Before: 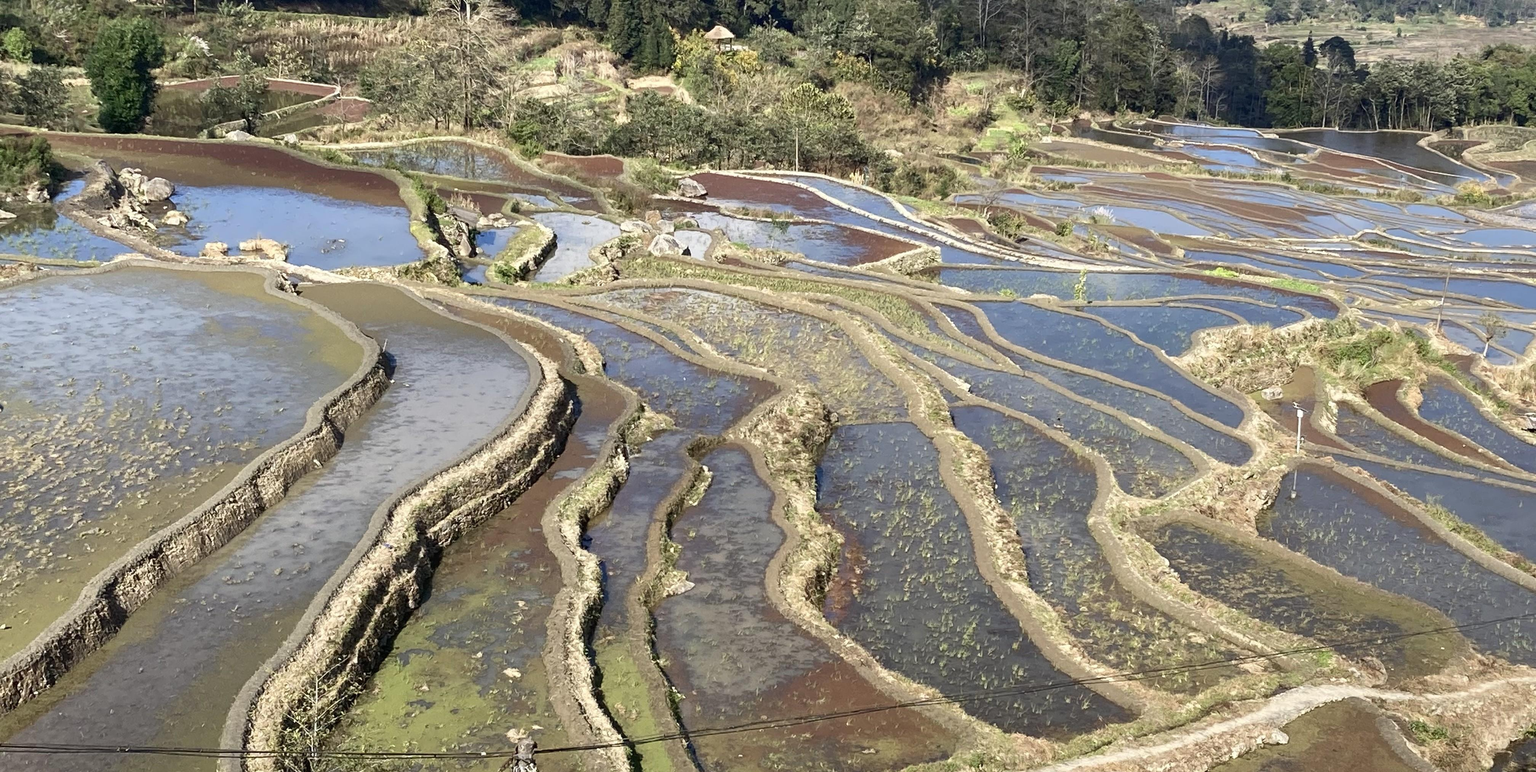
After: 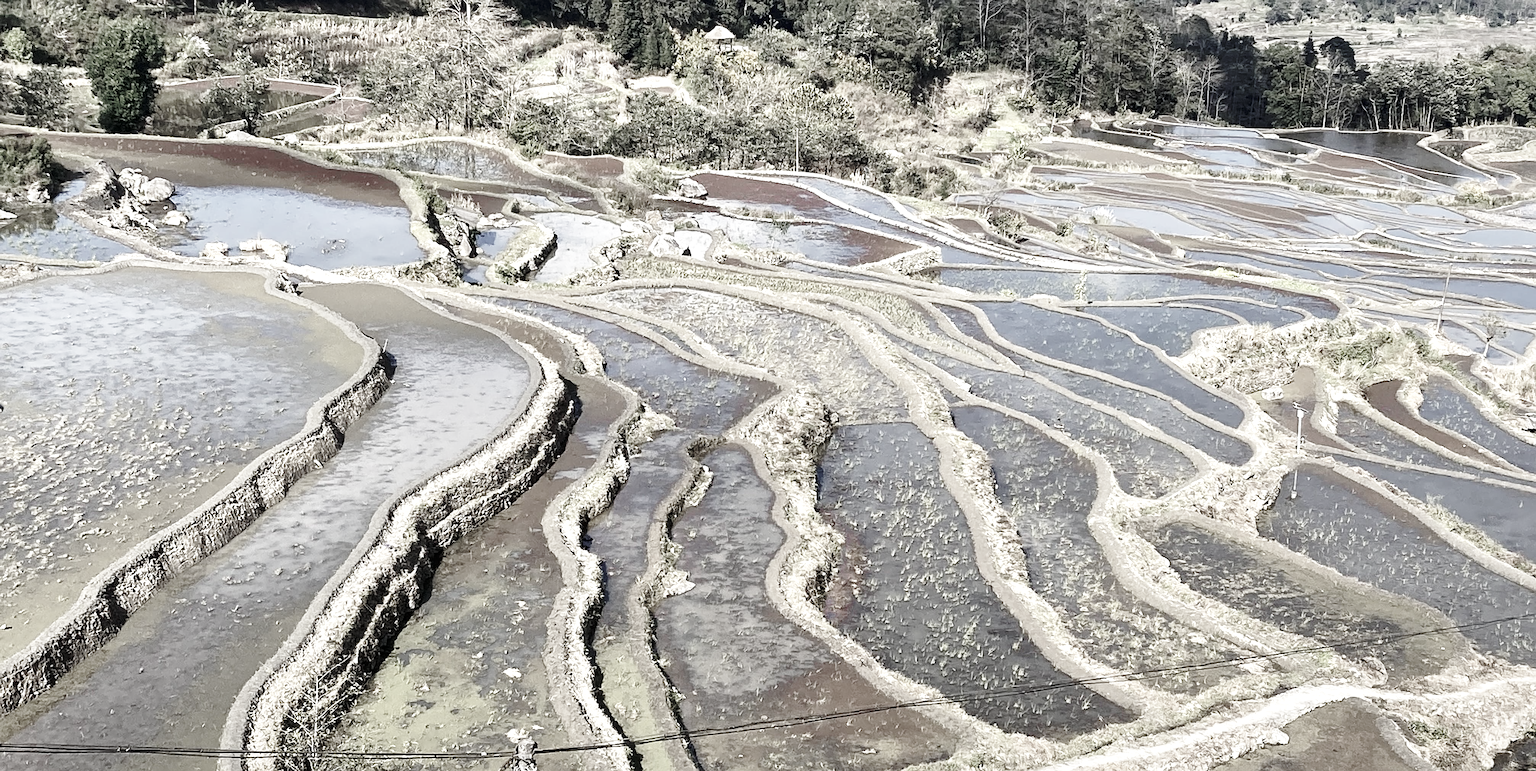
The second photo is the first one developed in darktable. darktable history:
color zones: curves: ch1 [(0, 0.34) (0.143, 0.164) (0.286, 0.152) (0.429, 0.176) (0.571, 0.173) (0.714, 0.188) (0.857, 0.199) (1, 0.34)]
sharpen: on, module defaults
base curve: curves: ch0 [(0, 0) (0.036, 0.037) (0.121, 0.228) (0.46, 0.76) (0.859, 0.983) (1, 1)], preserve colors none
local contrast: mode bilateral grid, contrast 20, coarseness 49, detail 127%, midtone range 0.2
